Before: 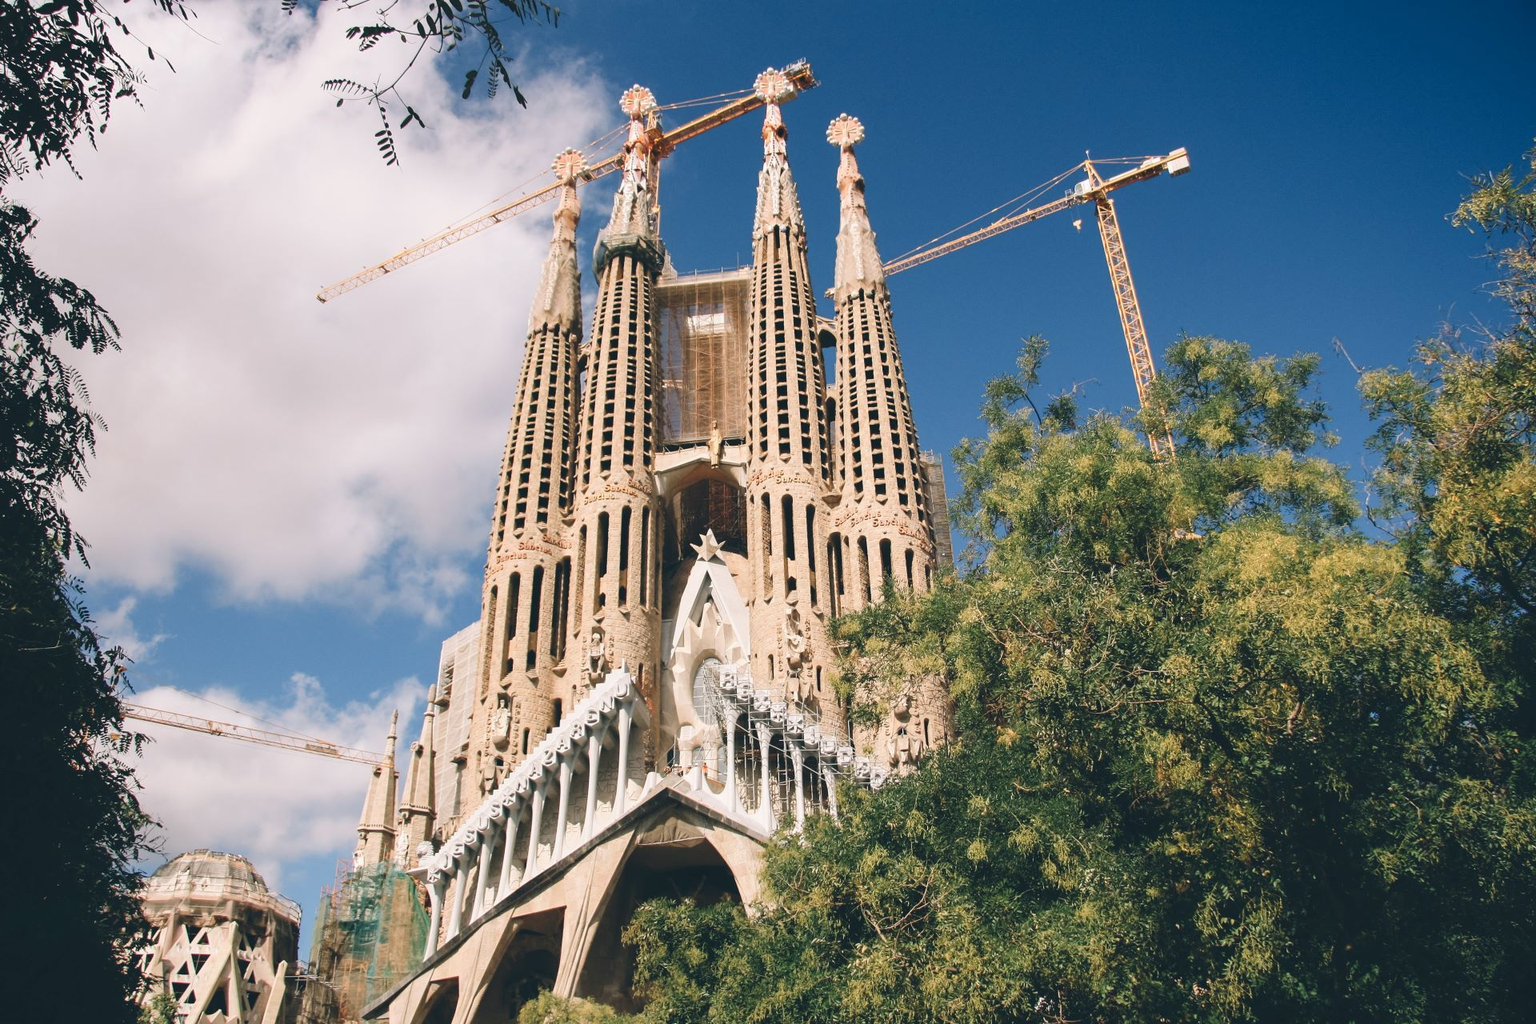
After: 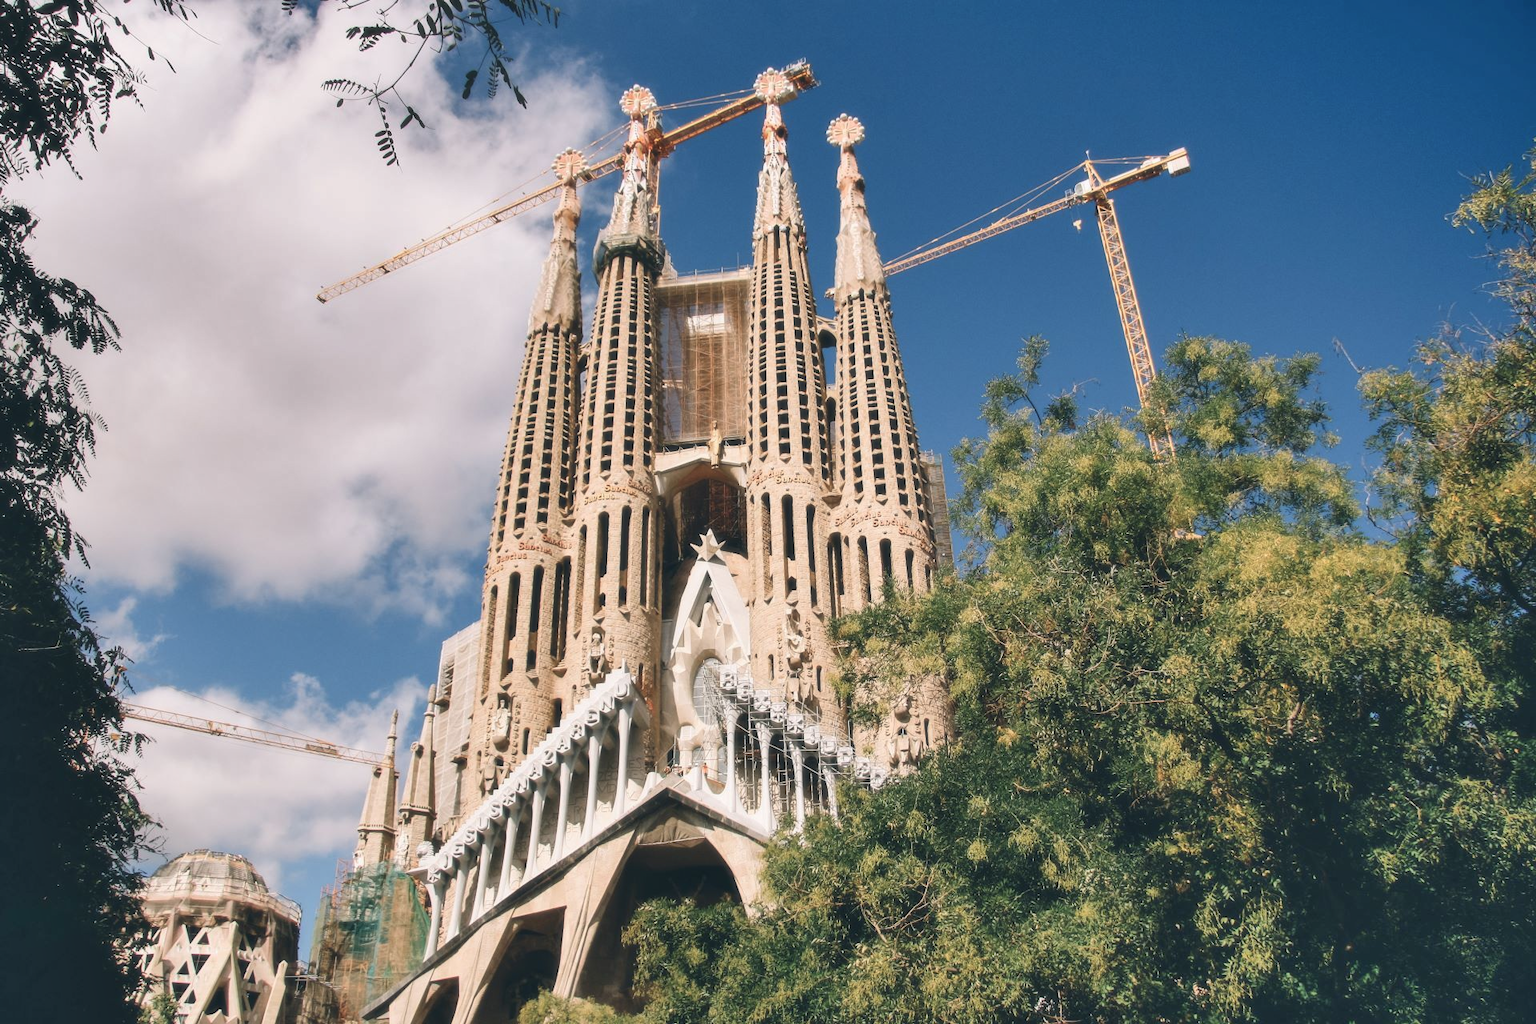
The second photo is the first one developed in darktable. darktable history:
shadows and highlights: low approximation 0.01, soften with gaussian
soften: size 10%, saturation 50%, brightness 0.2 EV, mix 10%
contrast brightness saturation: contrast 0.07
